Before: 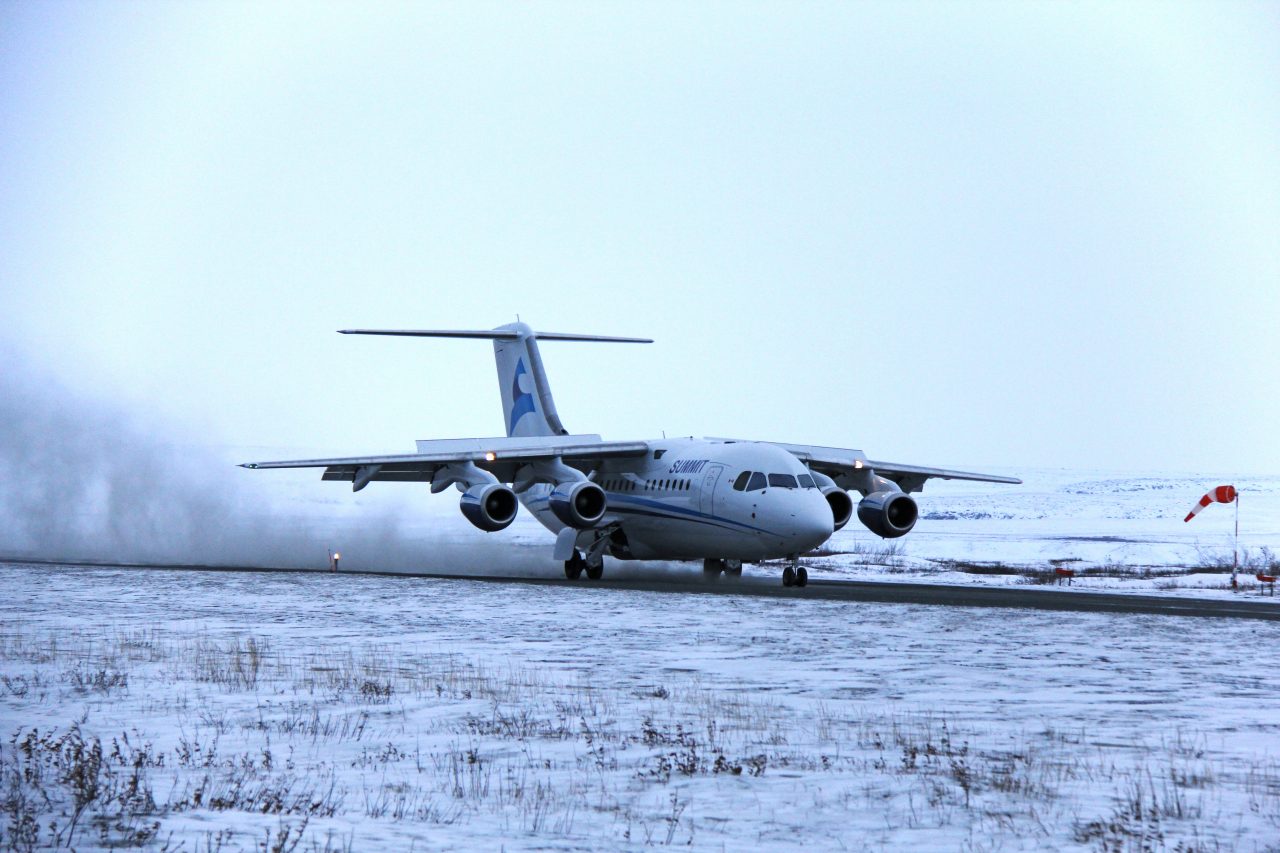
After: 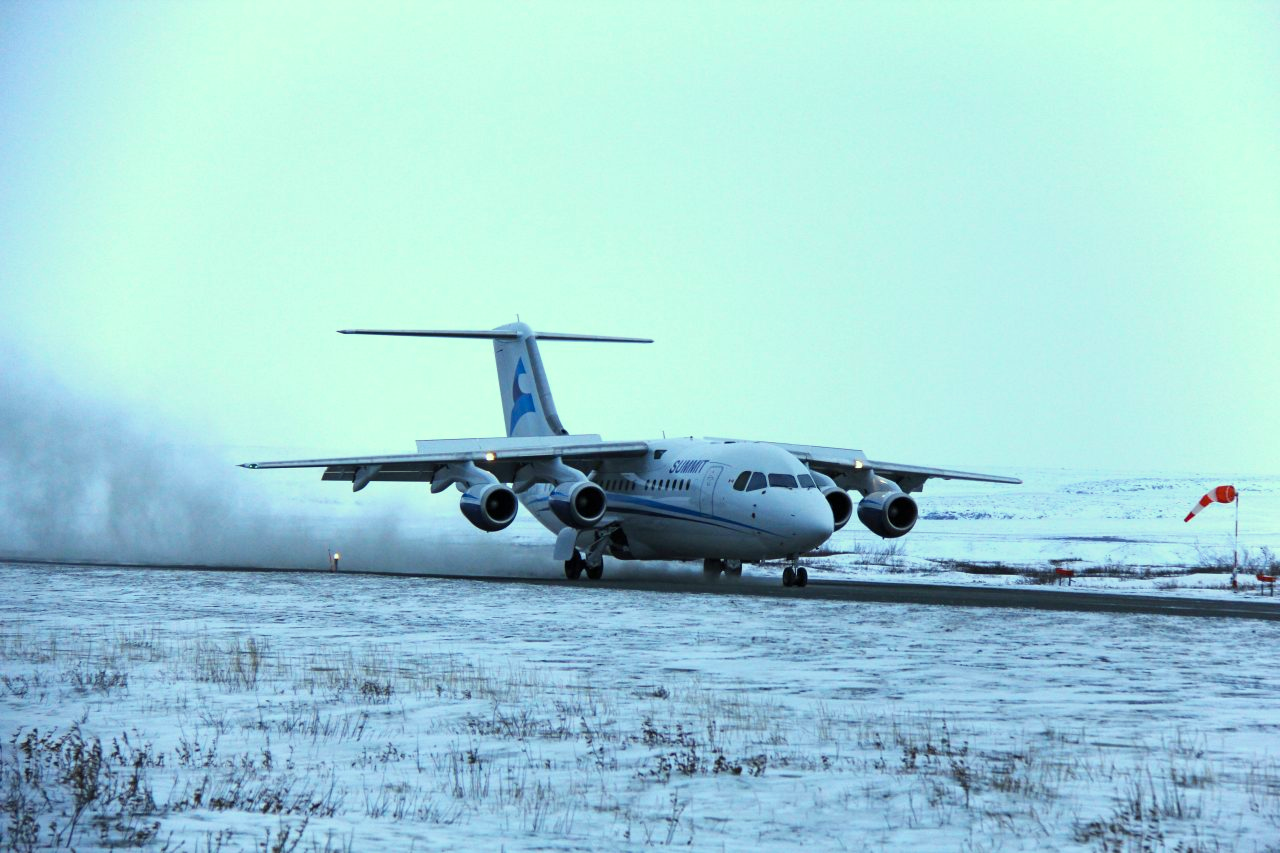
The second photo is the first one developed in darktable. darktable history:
color correction: highlights a* -10.77, highlights b* 9.8, saturation 1.72
color zones: curves: ch0 [(0, 0.559) (0.153, 0.551) (0.229, 0.5) (0.429, 0.5) (0.571, 0.5) (0.714, 0.5) (0.857, 0.5) (1, 0.559)]; ch1 [(0, 0.417) (0.112, 0.336) (0.213, 0.26) (0.429, 0.34) (0.571, 0.35) (0.683, 0.331) (0.857, 0.344) (1, 0.417)]
